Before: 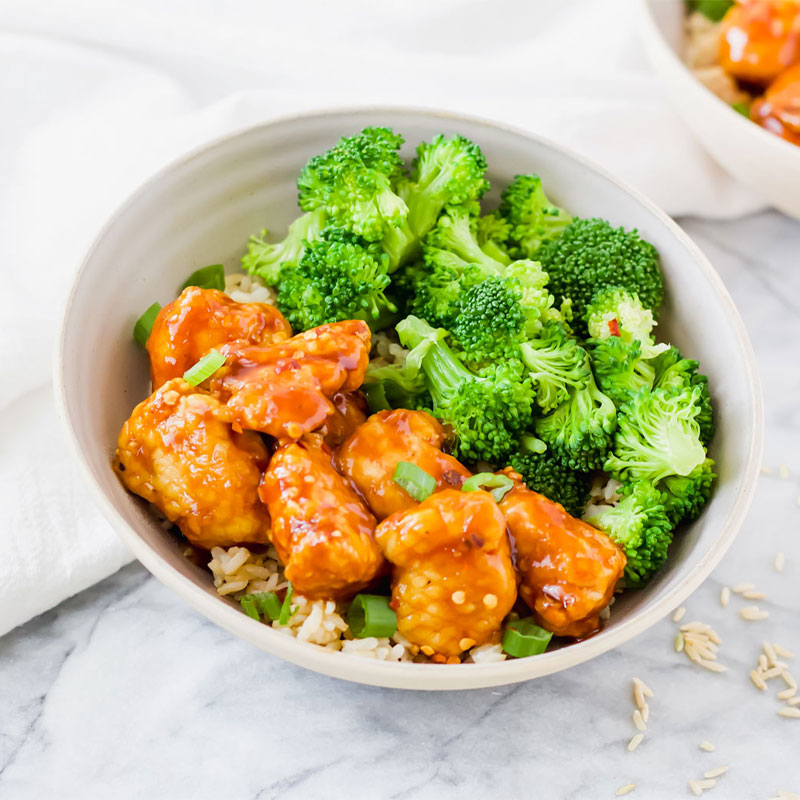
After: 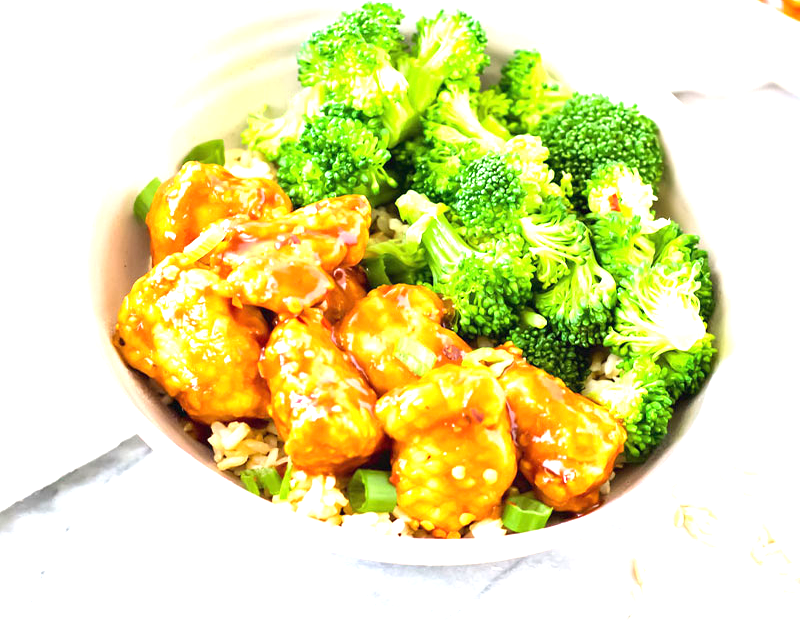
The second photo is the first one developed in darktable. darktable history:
crop and rotate: top 15.741%, bottom 5.405%
exposure: black level correction 0, exposure 1.407 EV, compensate exposure bias true, compensate highlight preservation false
